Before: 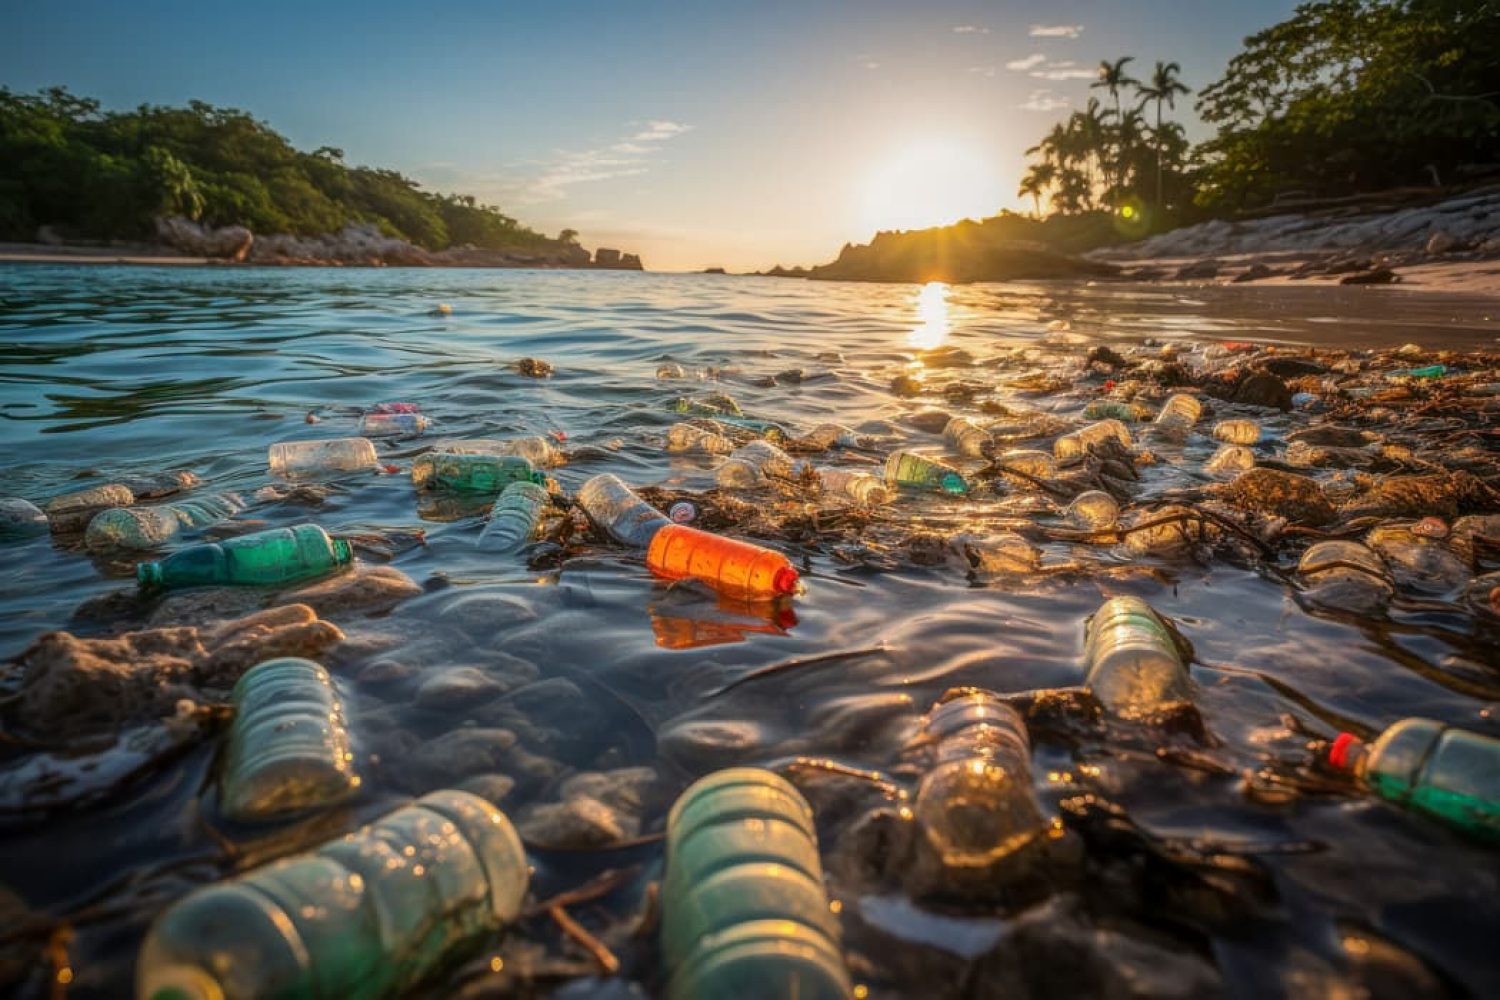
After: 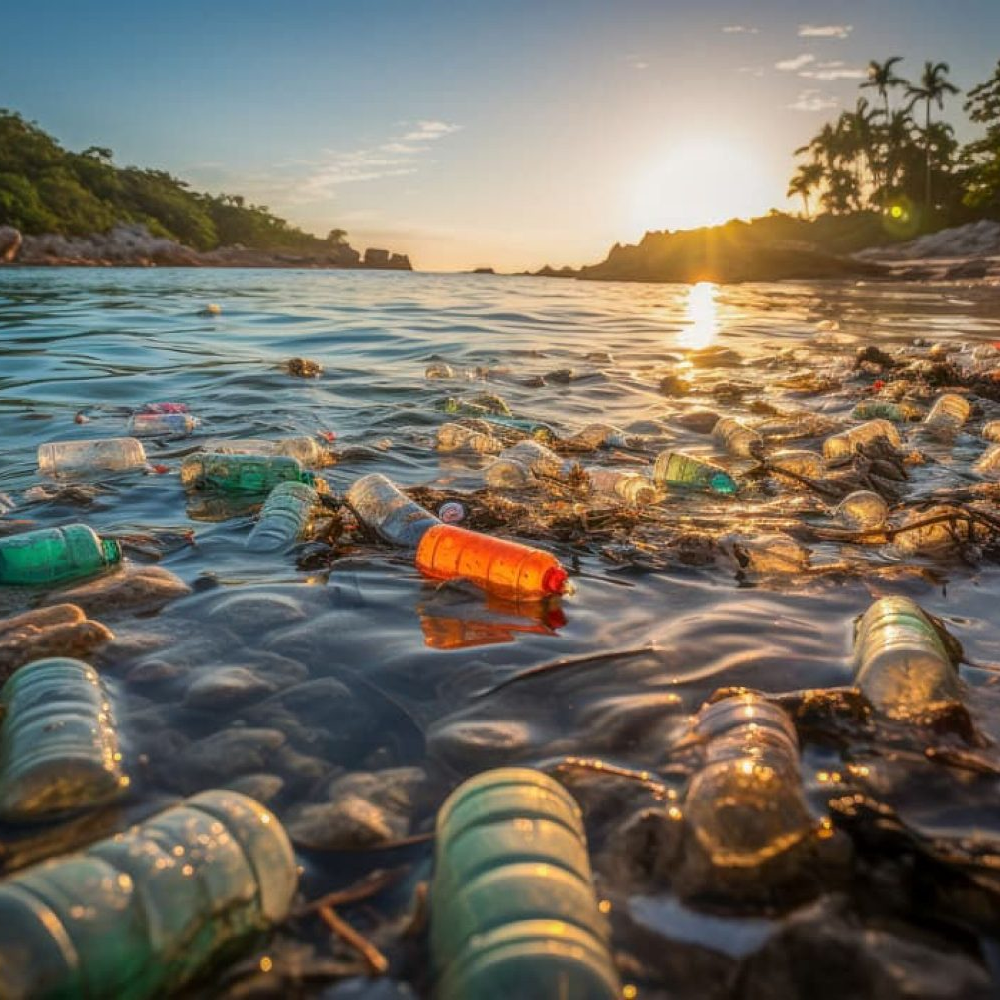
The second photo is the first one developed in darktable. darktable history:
crop: left 15.429%, right 17.866%
